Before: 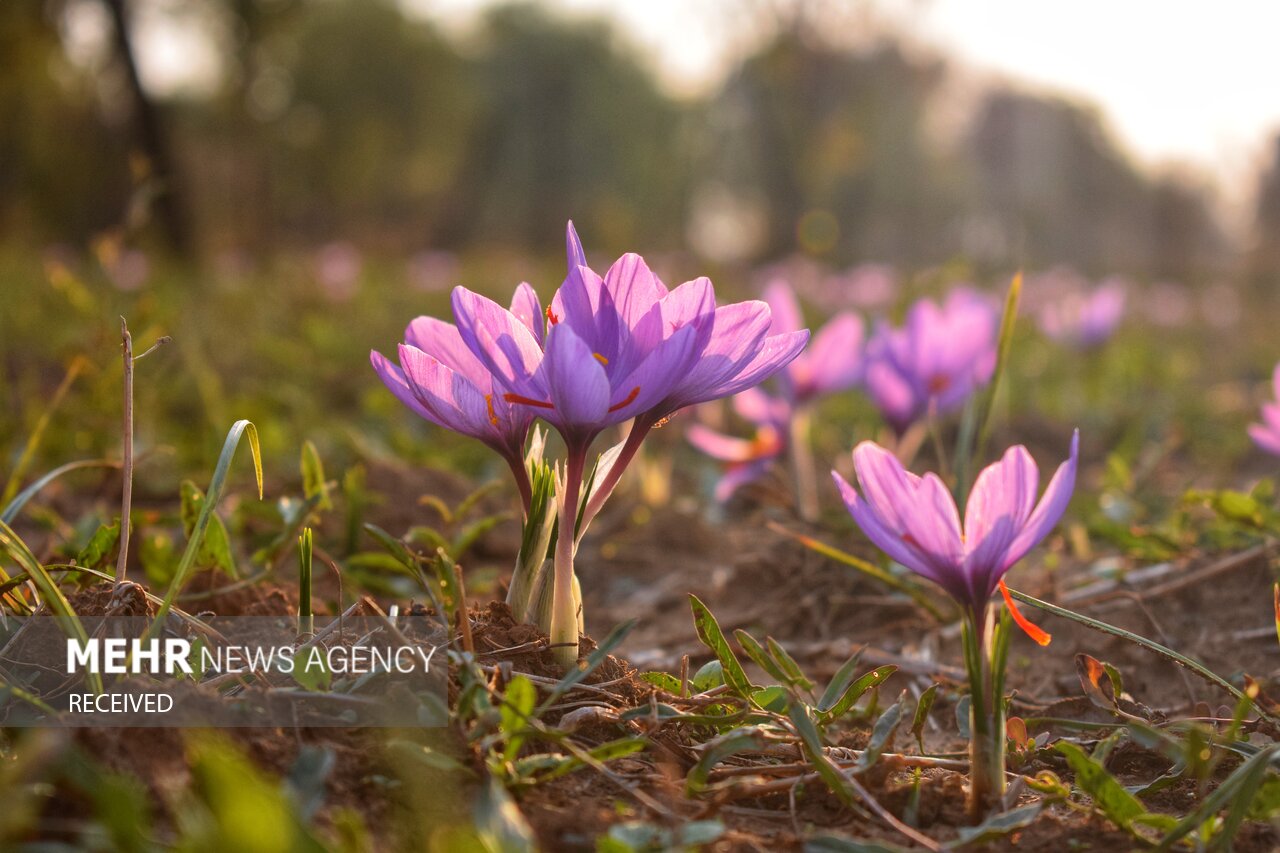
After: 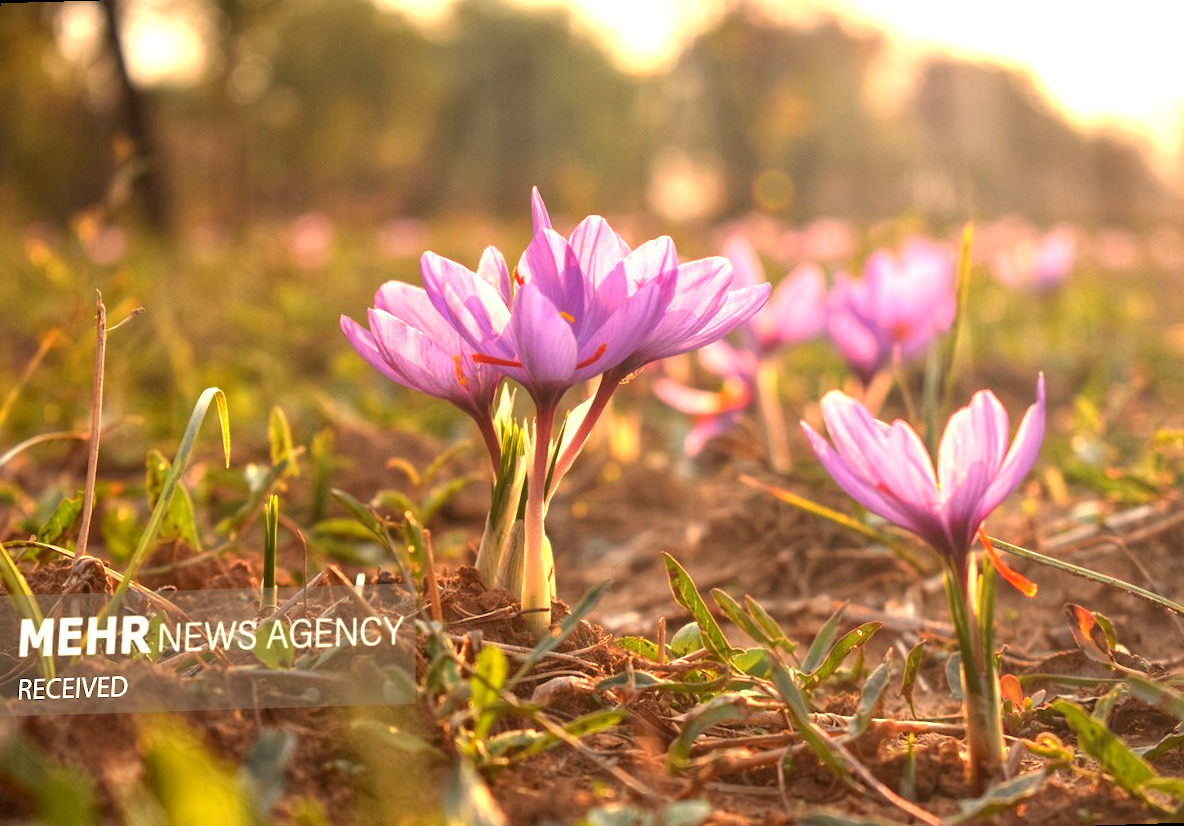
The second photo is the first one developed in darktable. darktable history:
rotate and perspective: rotation -1.68°, lens shift (vertical) -0.146, crop left 0.049, crop right 0.912, crop top 0.032, crop bottom 0.96
exposure: black level correction 0.001, exposure 0.955 EV, compensate exposure bias true, compensate highlight preservation false
white balance: red 1.138, green 0.996, blue 0.812
